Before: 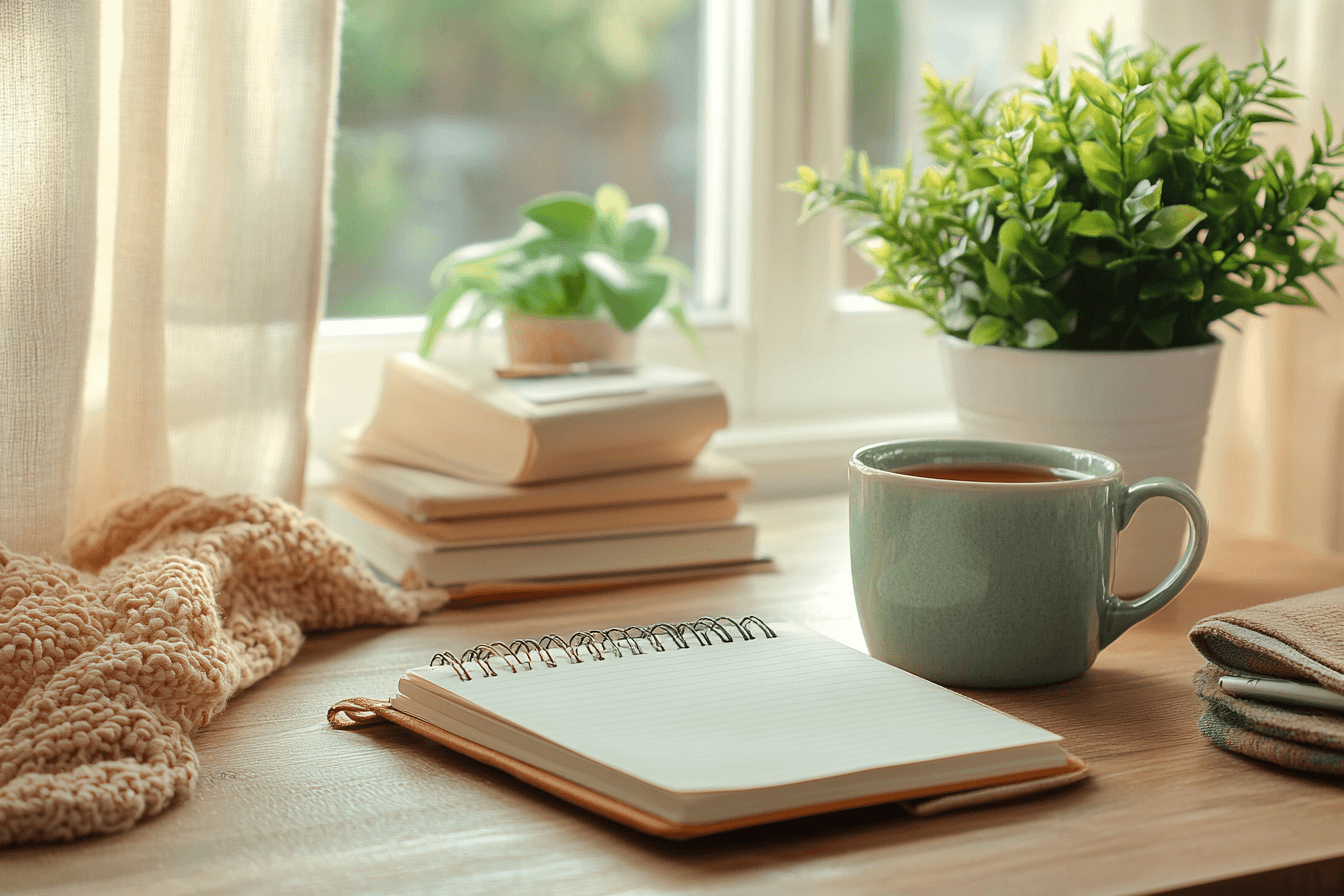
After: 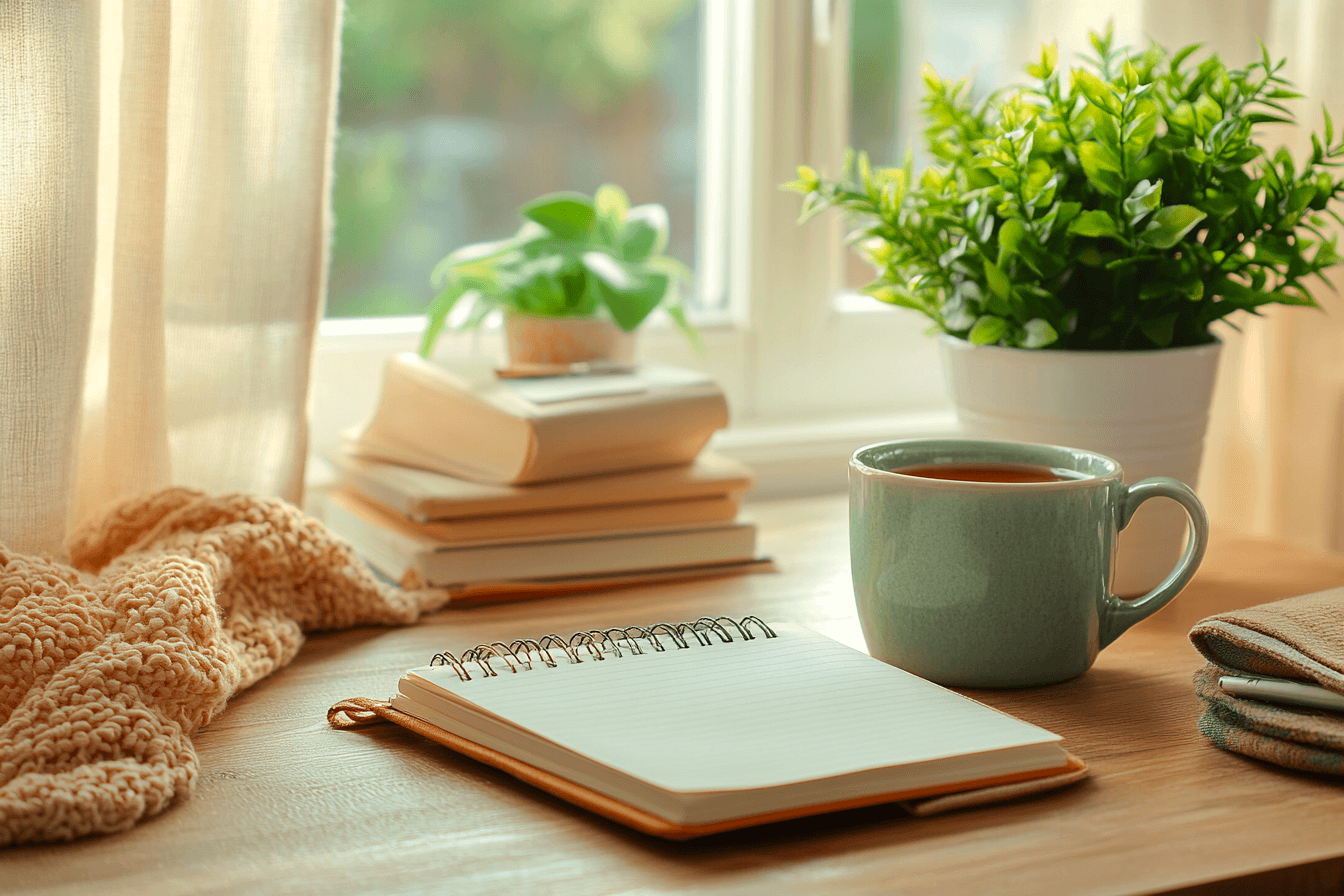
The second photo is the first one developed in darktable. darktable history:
color correction: highlights b* -0.005, saturation 1.33
